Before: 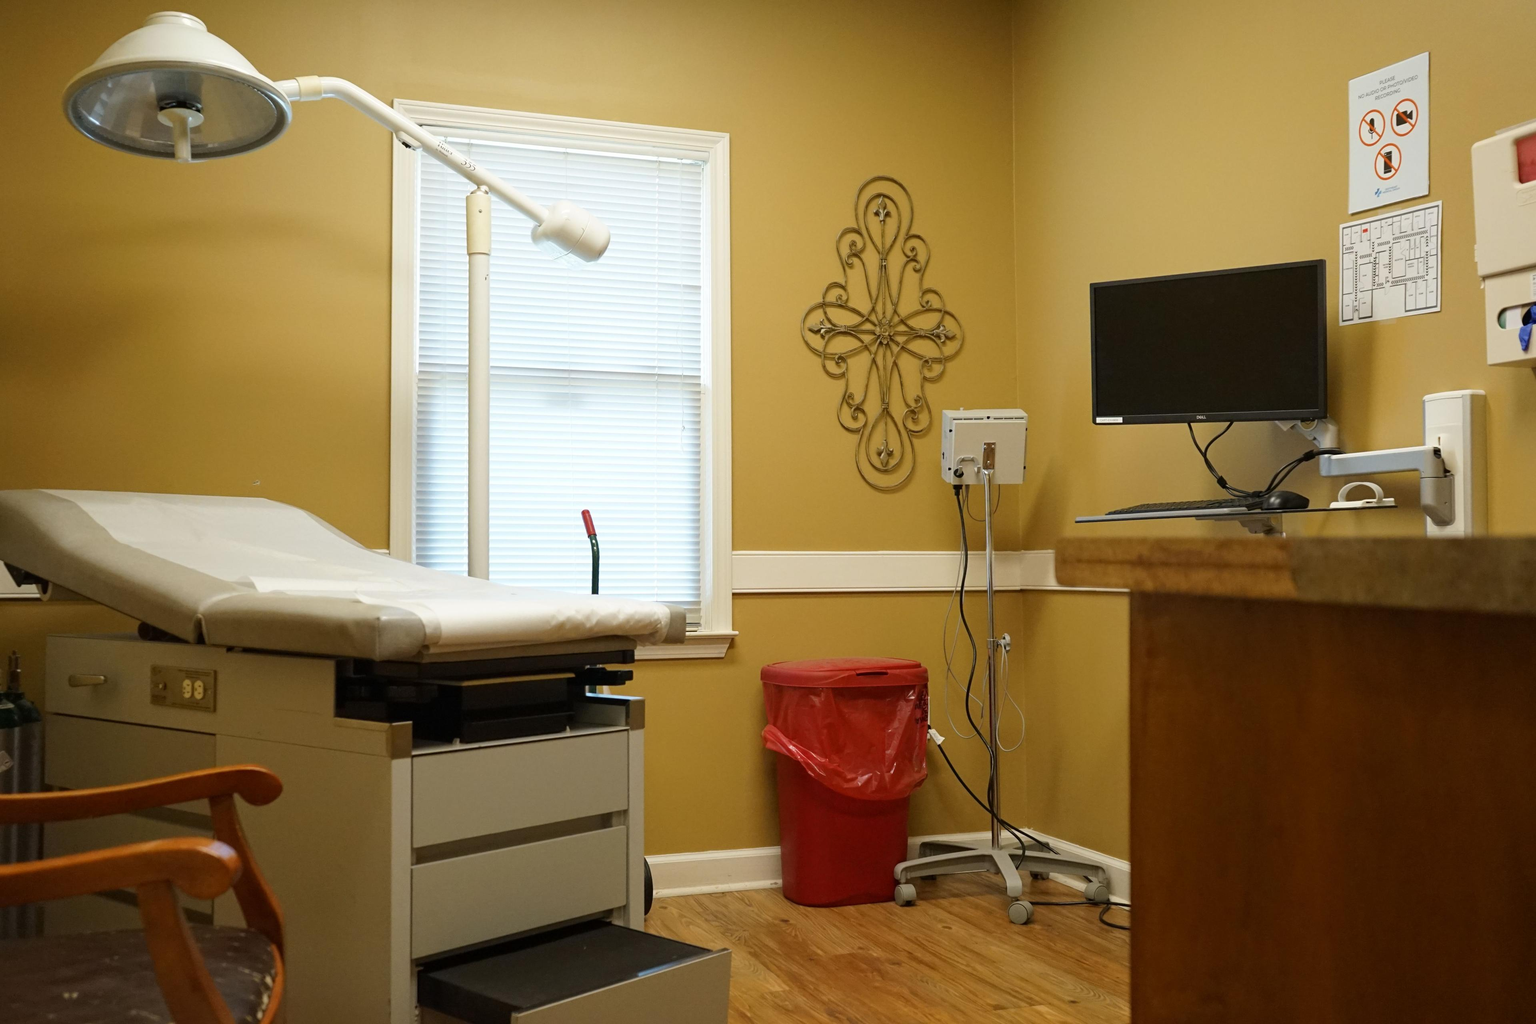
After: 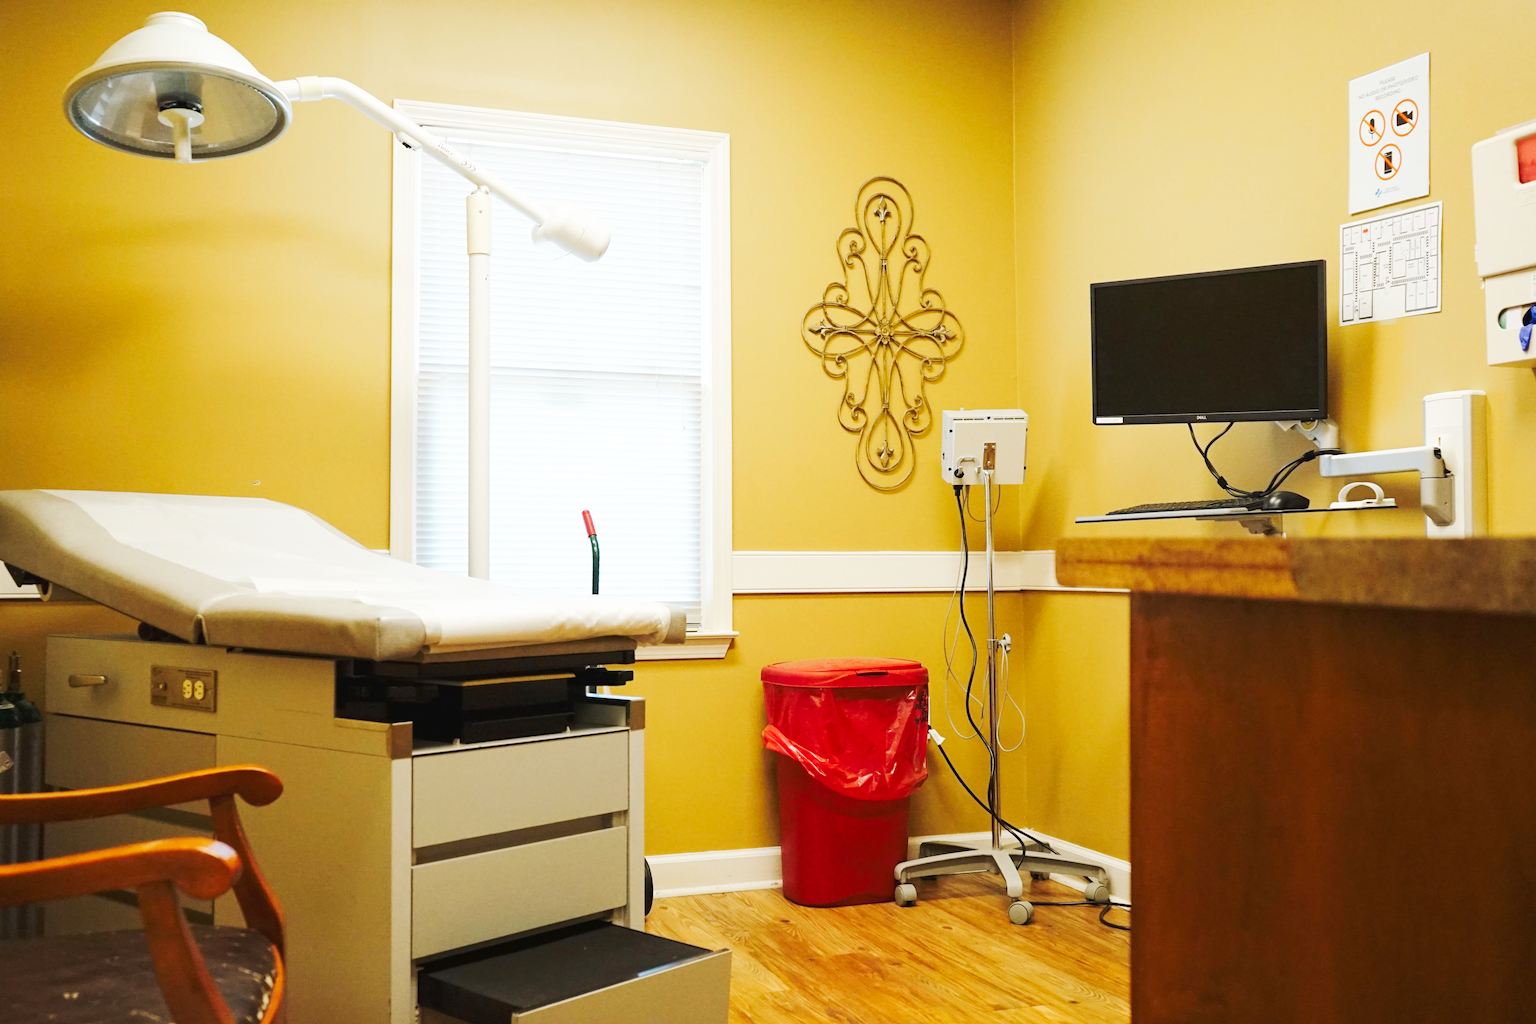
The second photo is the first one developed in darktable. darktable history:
base curve: curves: ch0 [(0, 0) (0.028, 0.03) (0.121, 0.232) (0.46, 0.748) (0.859, 0.968) (1, 1)], preserve colors none
tone curve: curves: ch0 [(0, 0) (0.003, 0.026) (0.011, 0.03) (0.025, 0.047) (0.044, 0.082) (0.069, 0.119) (0.1, 0.157) (0.136, 0.19) (0.177, 0.231) (0.224, 0.27) (0.277, 0.318) (0.335, 0.383) (0.399, 0.456) (0.468, 0.532) (0.543, 0.618) (0.623, 0.71) (0.709, 0.786) (0.801, 0.851) (0.898, 0.908) (1, 1)], preserve colors none
